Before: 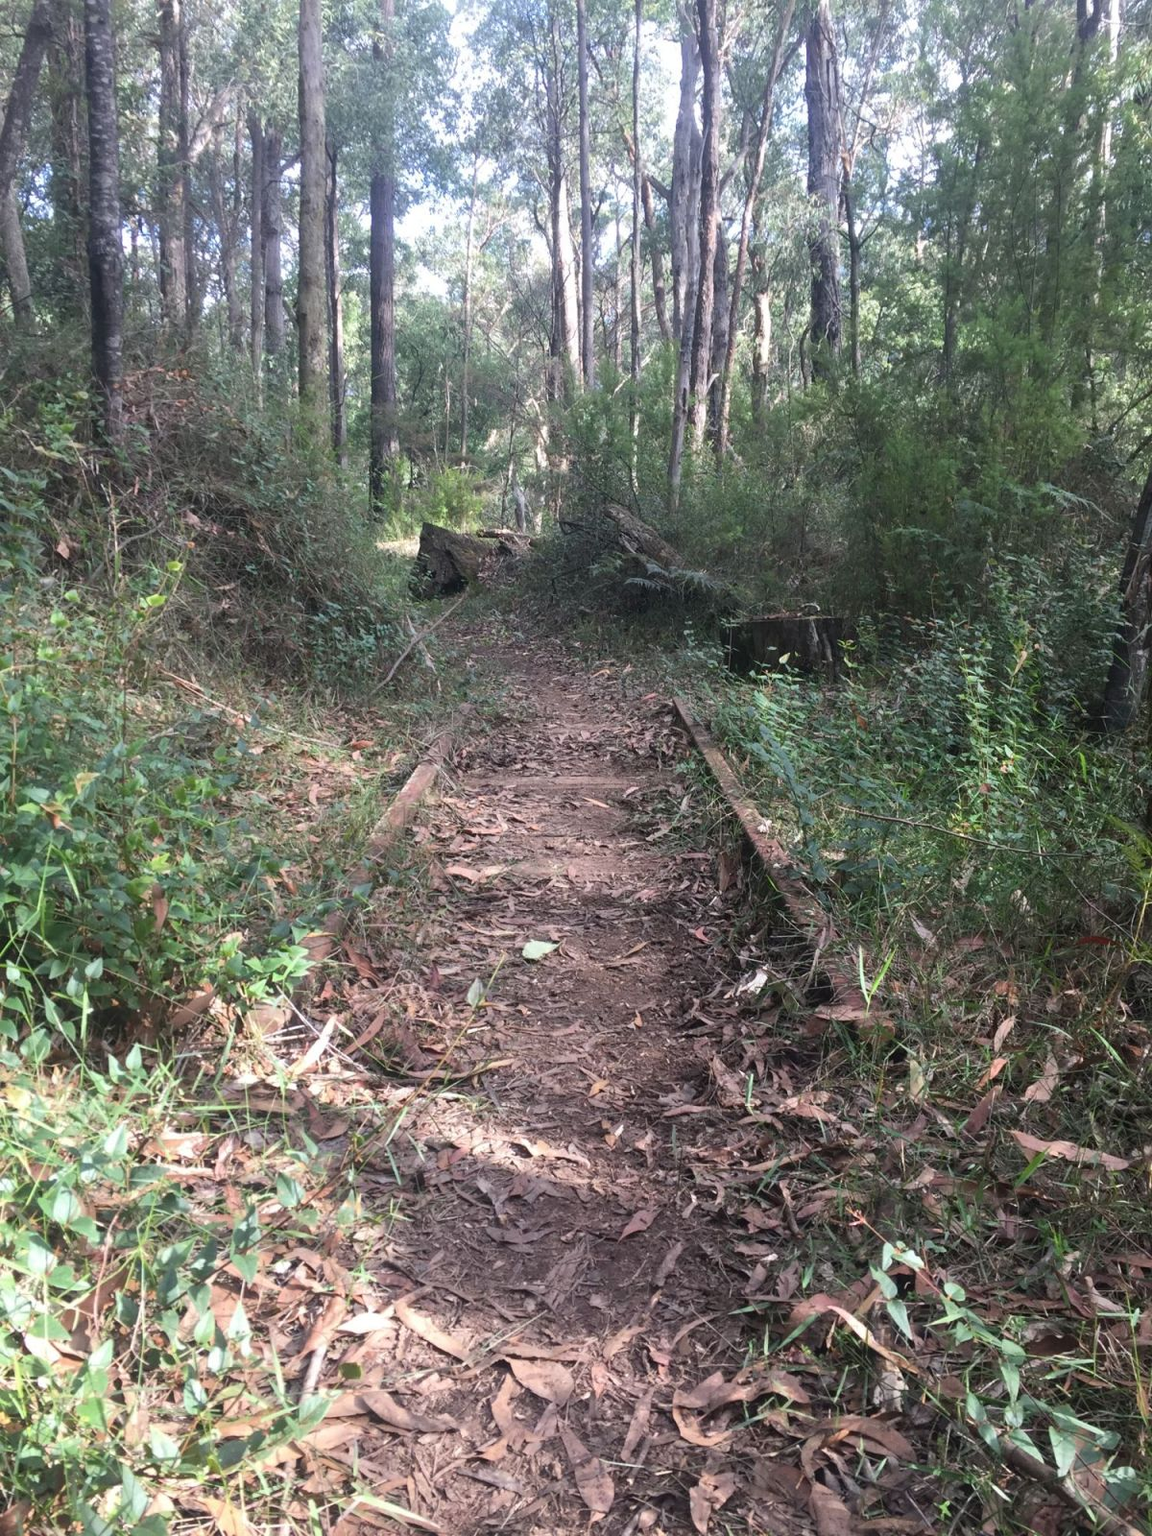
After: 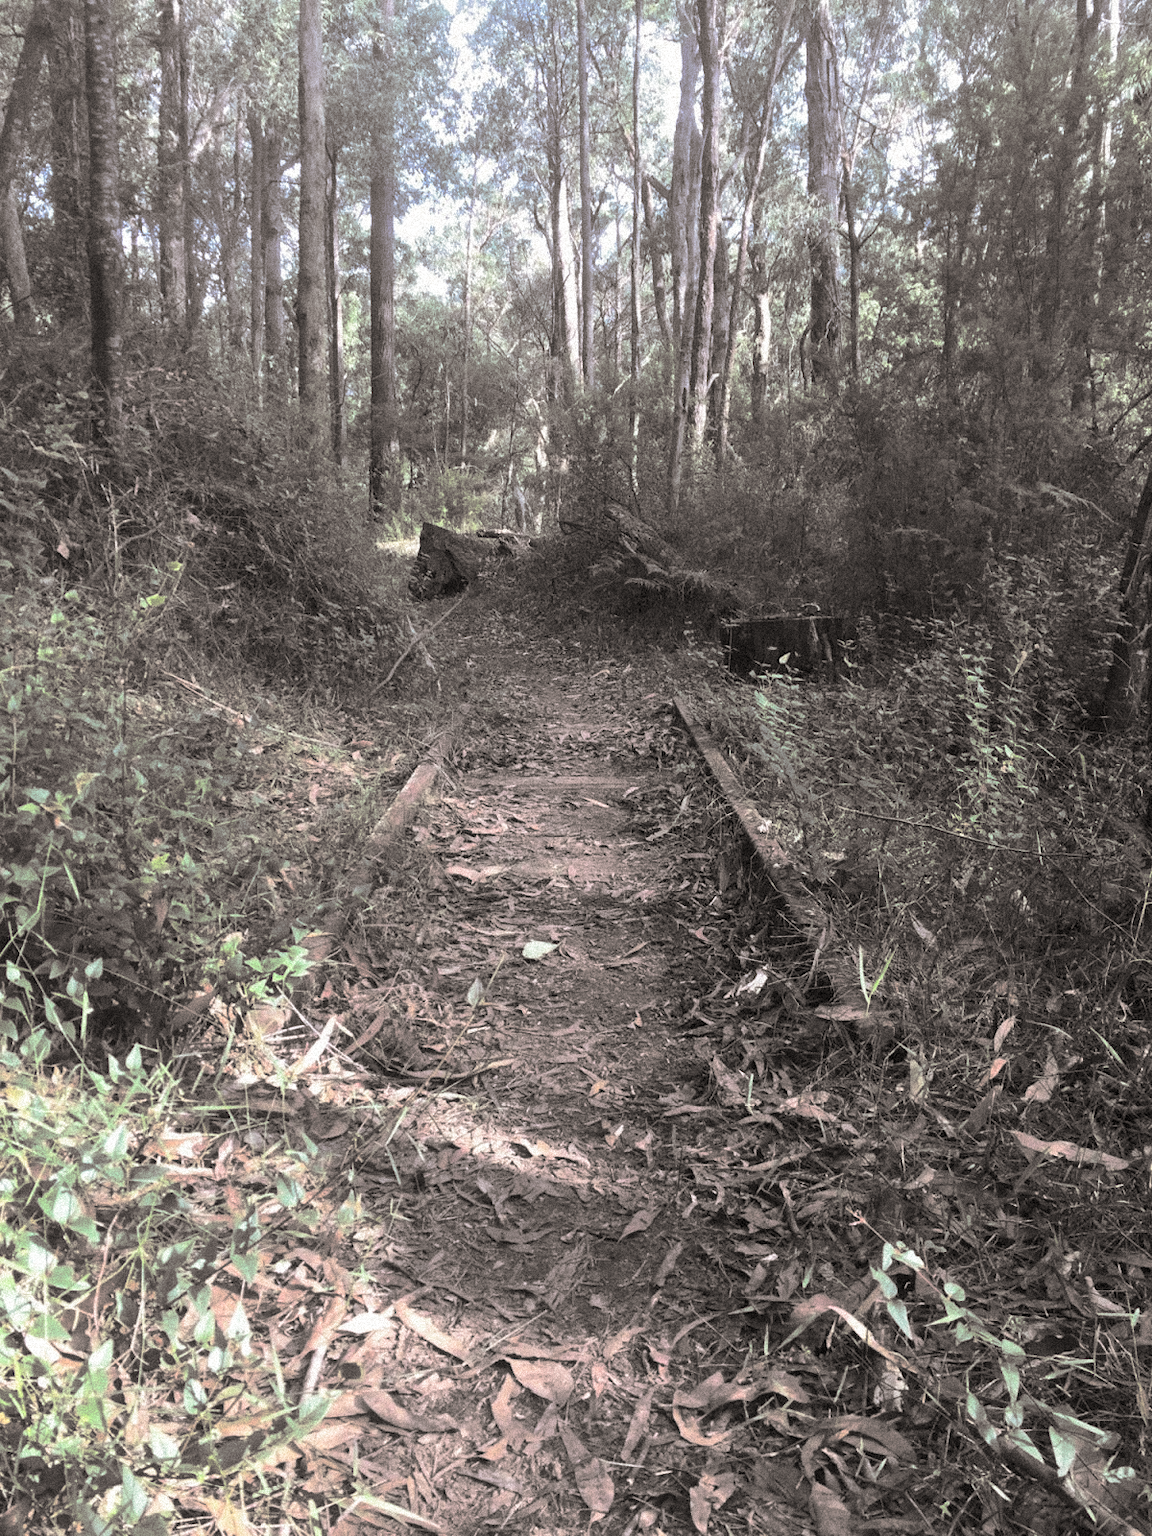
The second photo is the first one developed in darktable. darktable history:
grain: strength 35%, mid-tones bias 0%
split-toning: shadows › hue 26°, shadows › saturation 0.09, highlights › hue 40°, highlights › saturation 0.18, balance -63, compress 0%
exposure: black level correction 0.001, exposure 0.014 EV, compensate highlight preservation false
